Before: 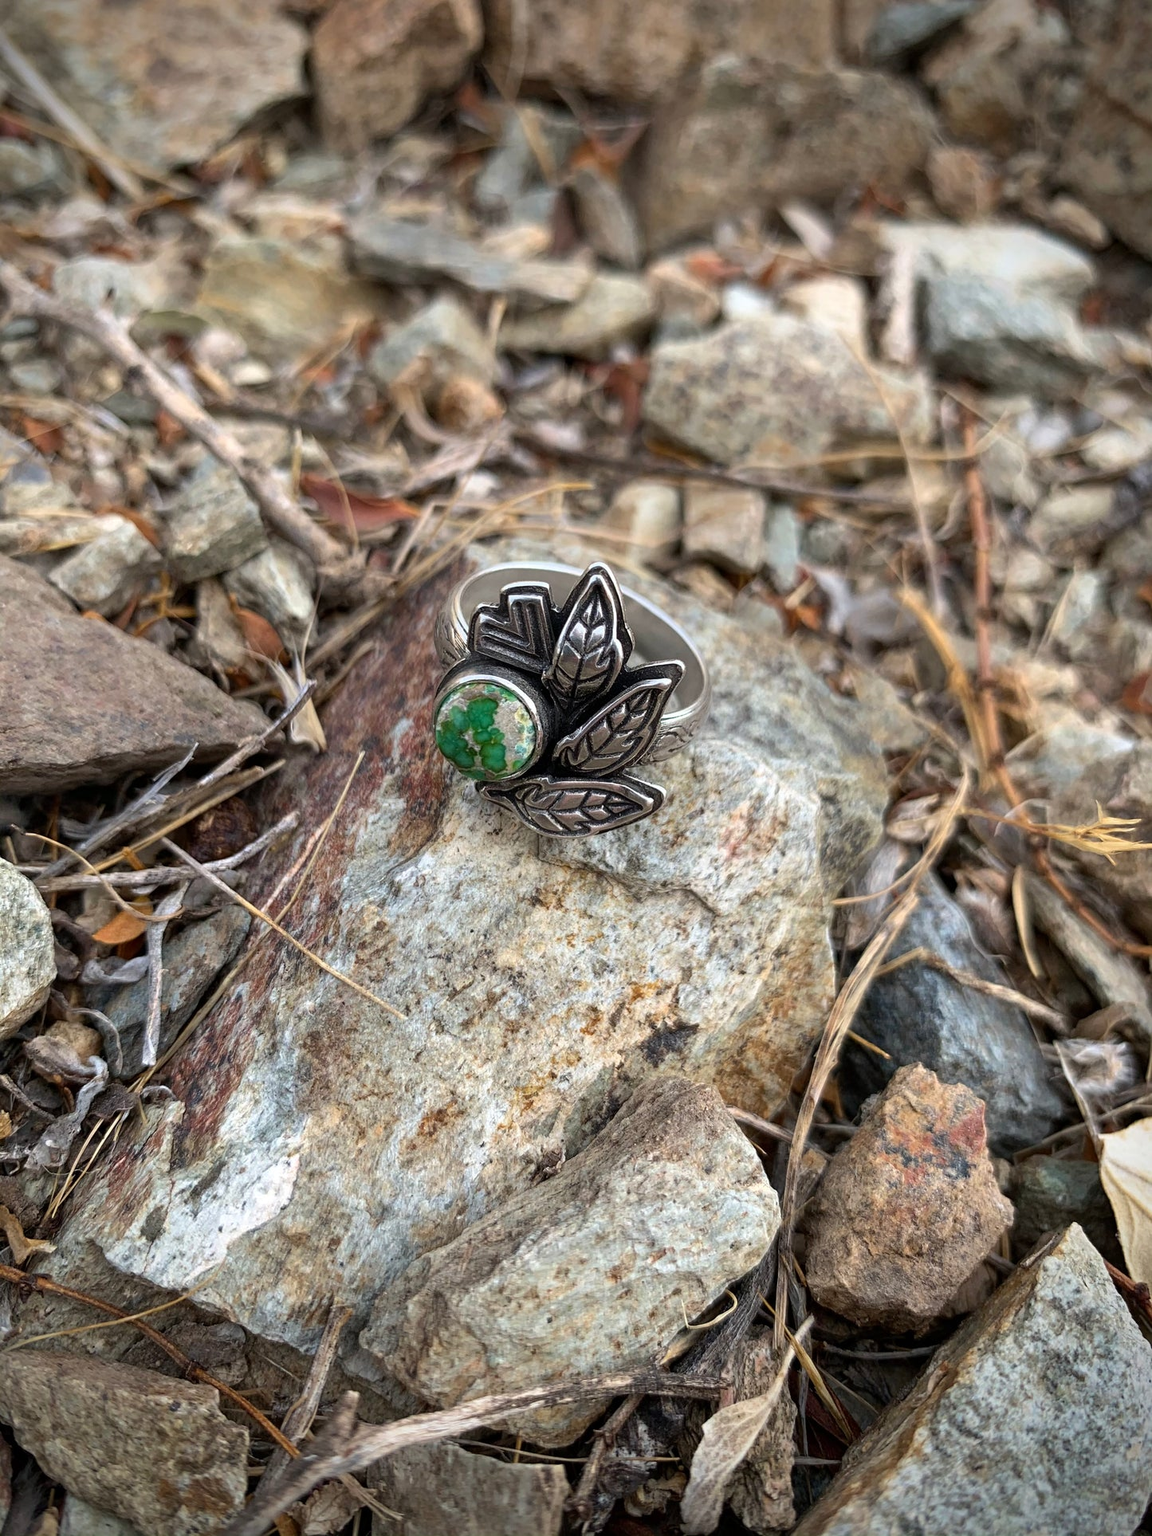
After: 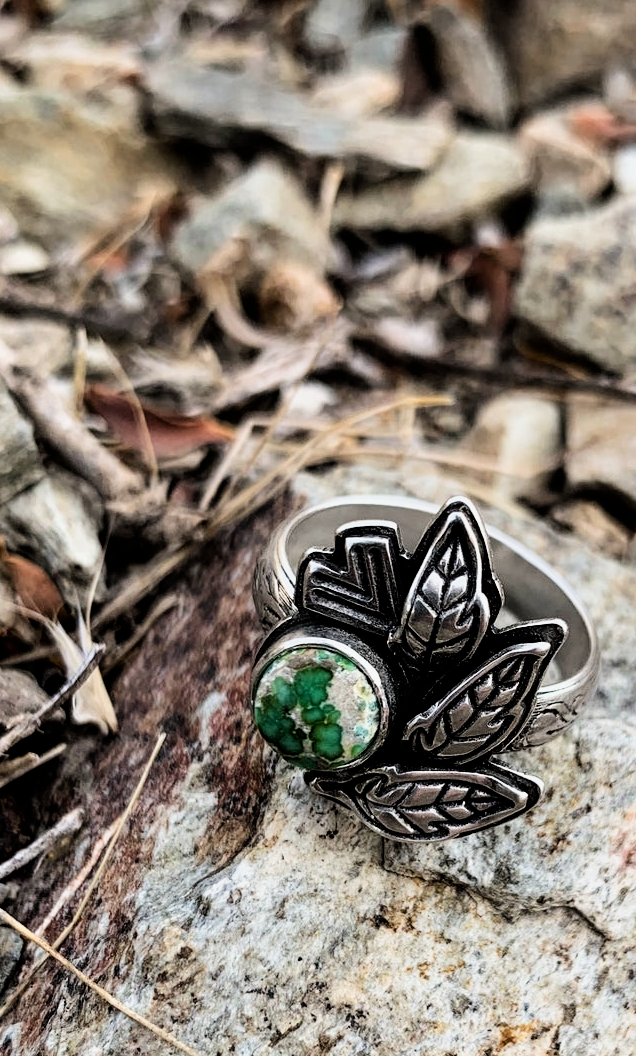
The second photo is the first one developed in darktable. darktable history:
crop: left 20.248%, top 10.86%, right 35.675%, bottom 34.321%
filmic rgb: black relative exposure -5 EV, white relative exposure 3.5 EV, hardness 3.19, contrast 1.5, highlights saturation mix -50%
contrast equalizer: y [[0.535, 0.543, 0.548, 0.548, 0.542, 0.532], [0.5 ×6], [0.5 ×6], [0 ×6], [0 ×6]]
